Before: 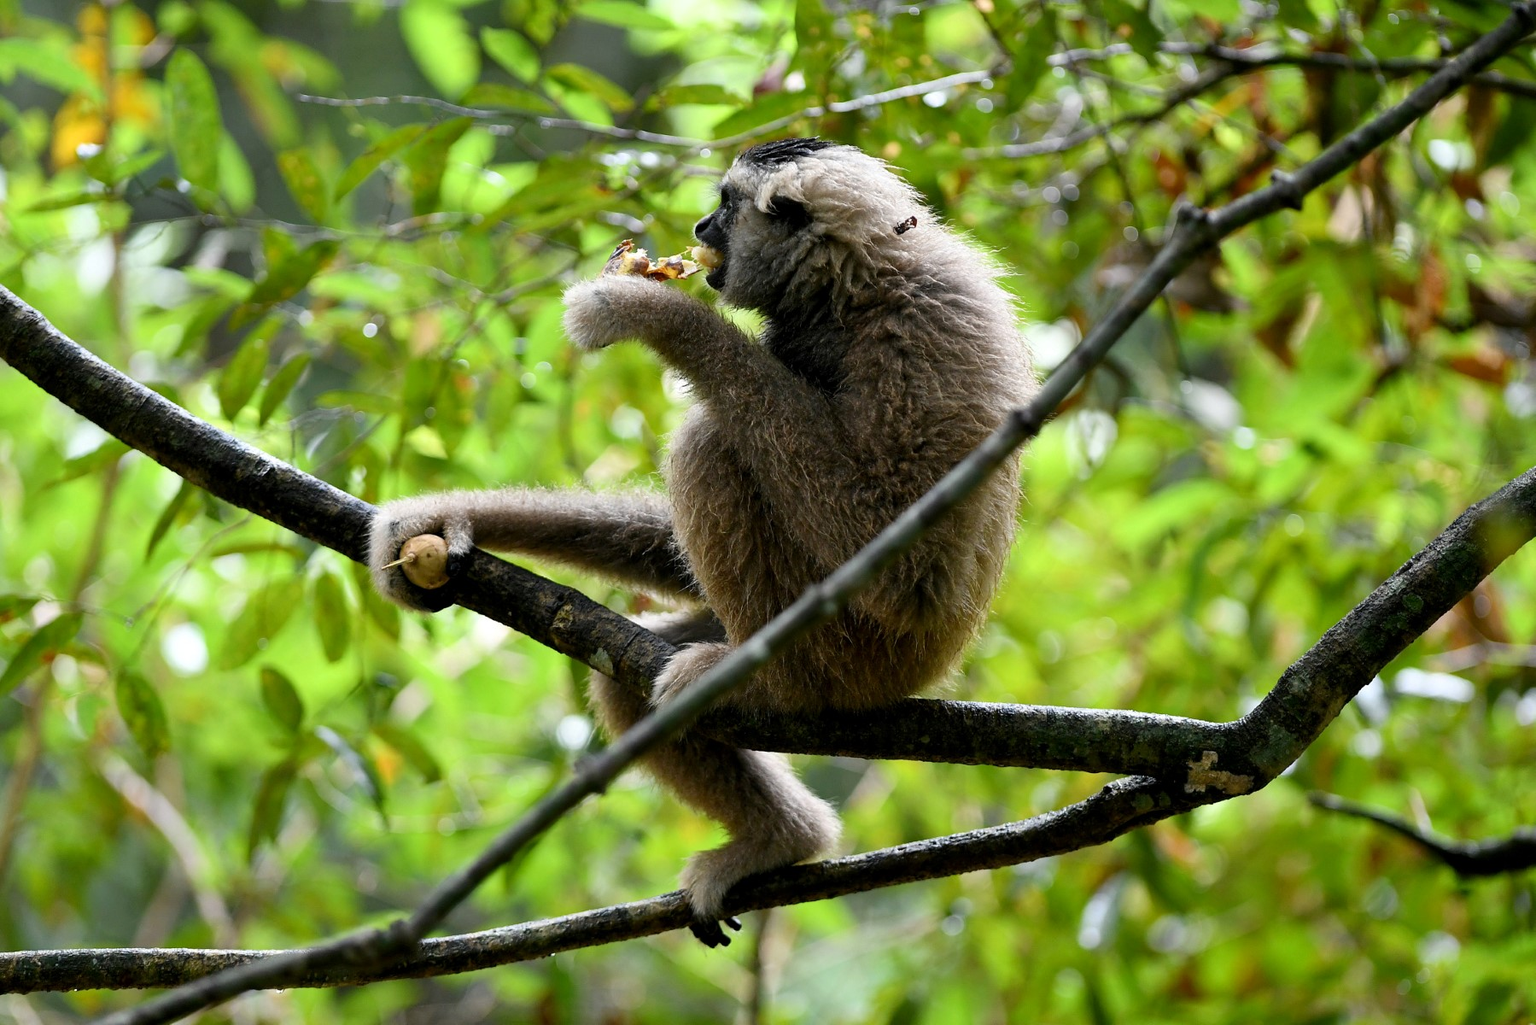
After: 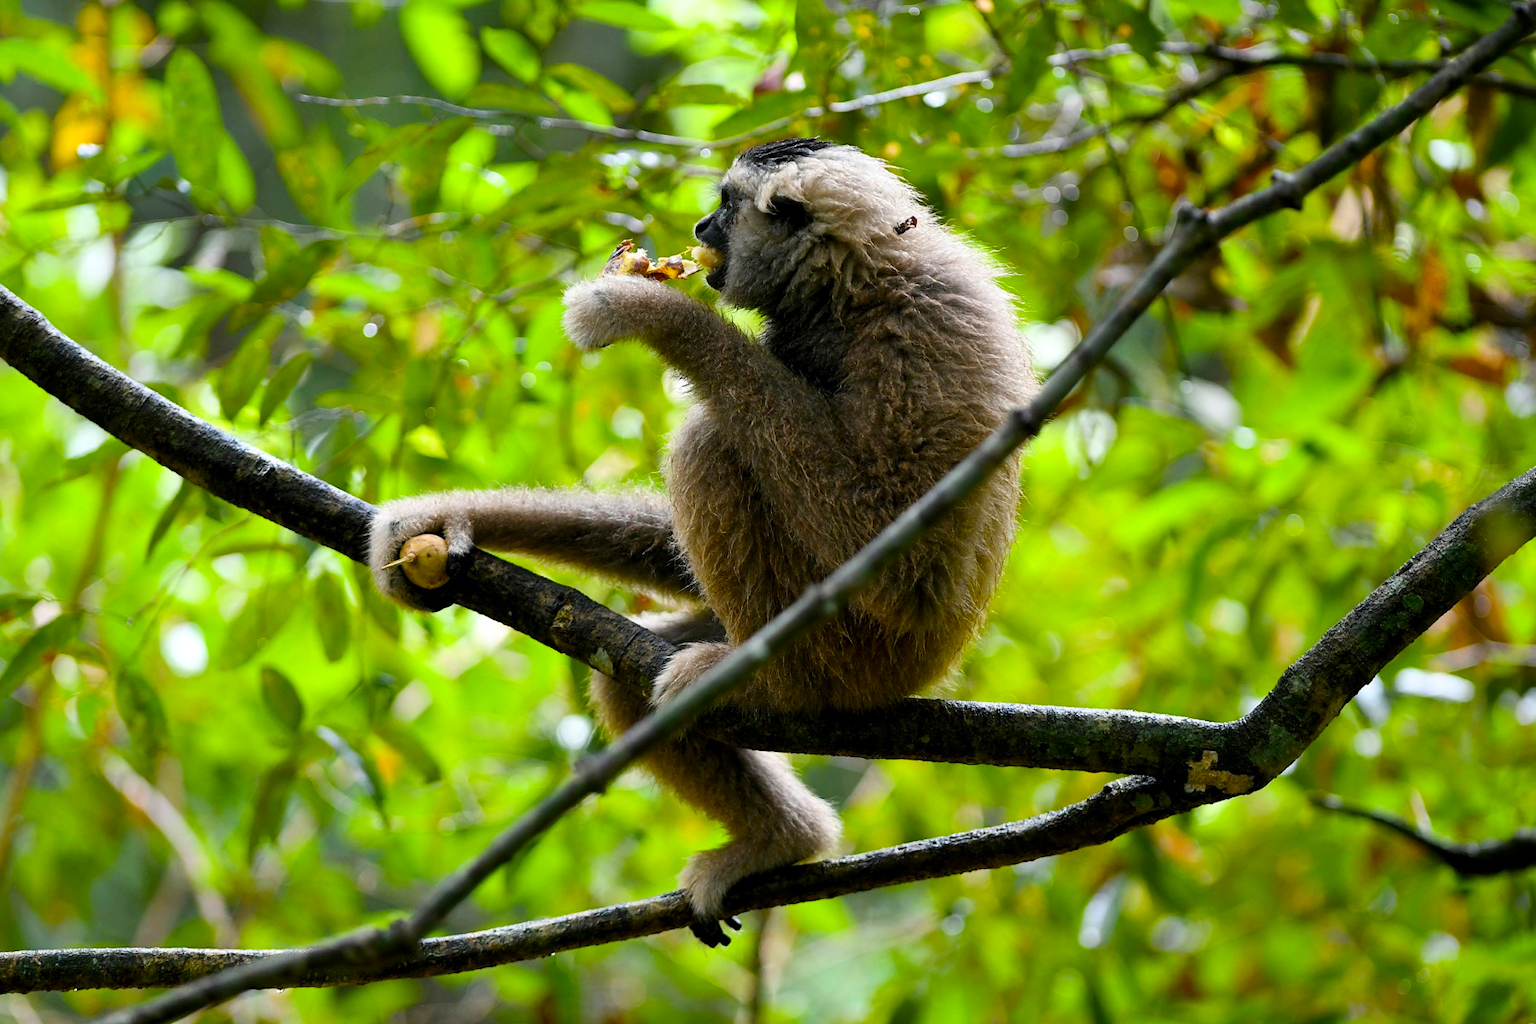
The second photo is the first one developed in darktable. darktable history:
color balance rgb: shadows lift › chroma 0.765%, shadows lift › hue 112.1°, linear chroma grading › shadows 9.39%, linear chroma grading › highlights 9.388%, linear chroma grading › global chroma 14.896%, linear chroma grading › mid-tones 14.791%, perceptual saturation grading › global saturation 0.652%, global vibrance 20%
